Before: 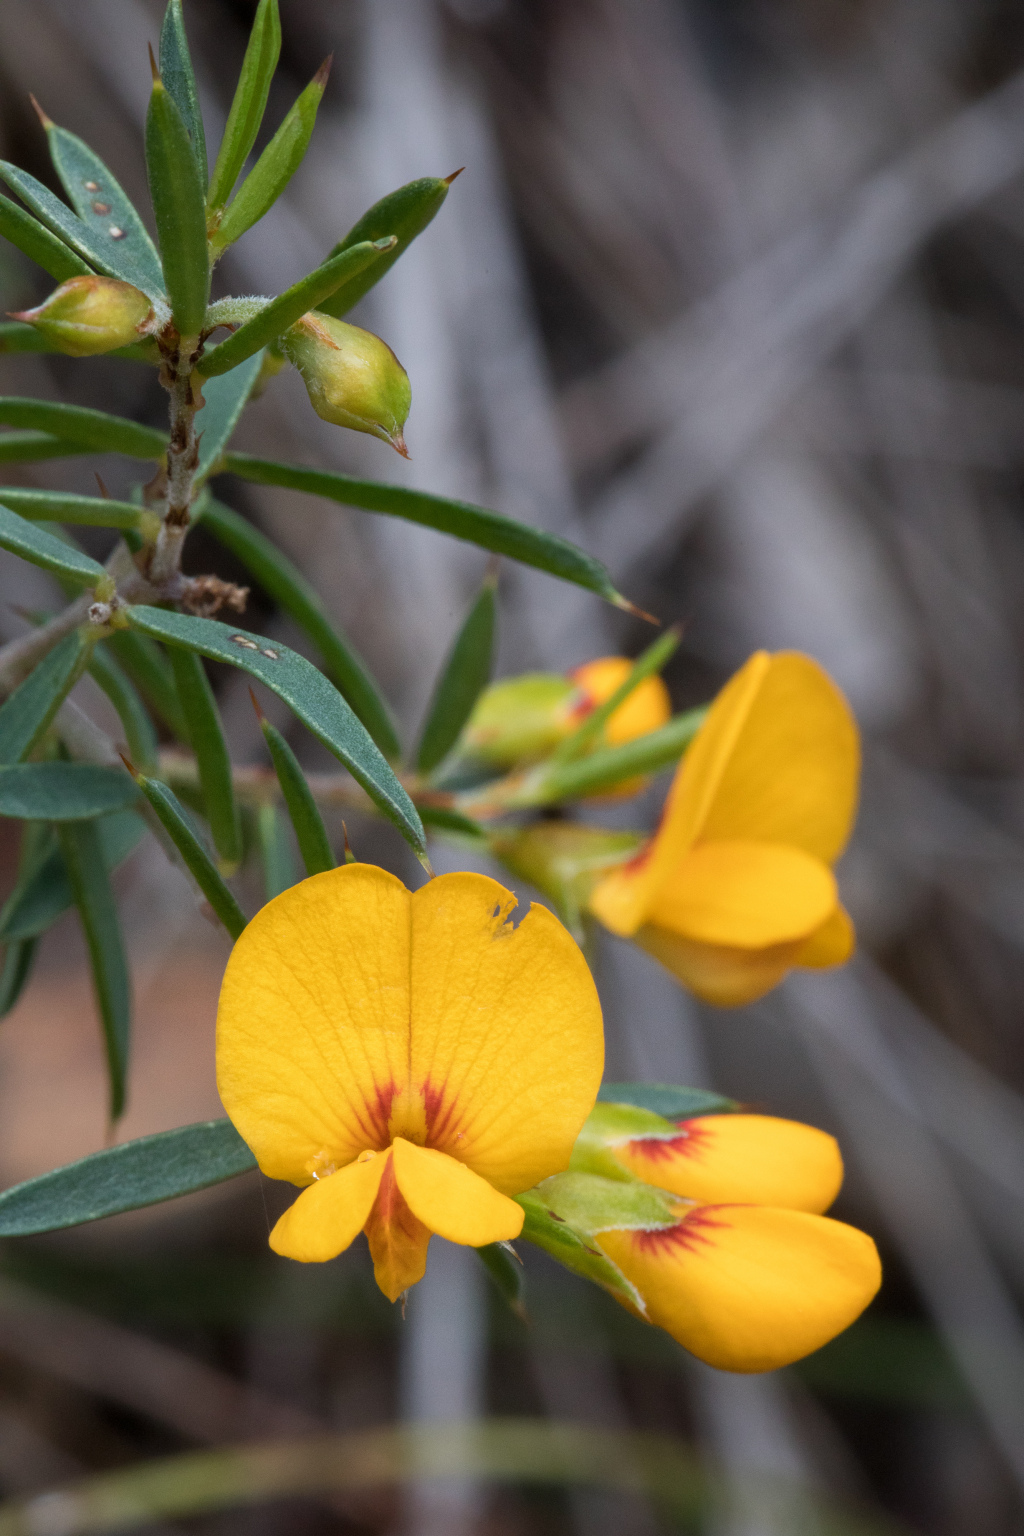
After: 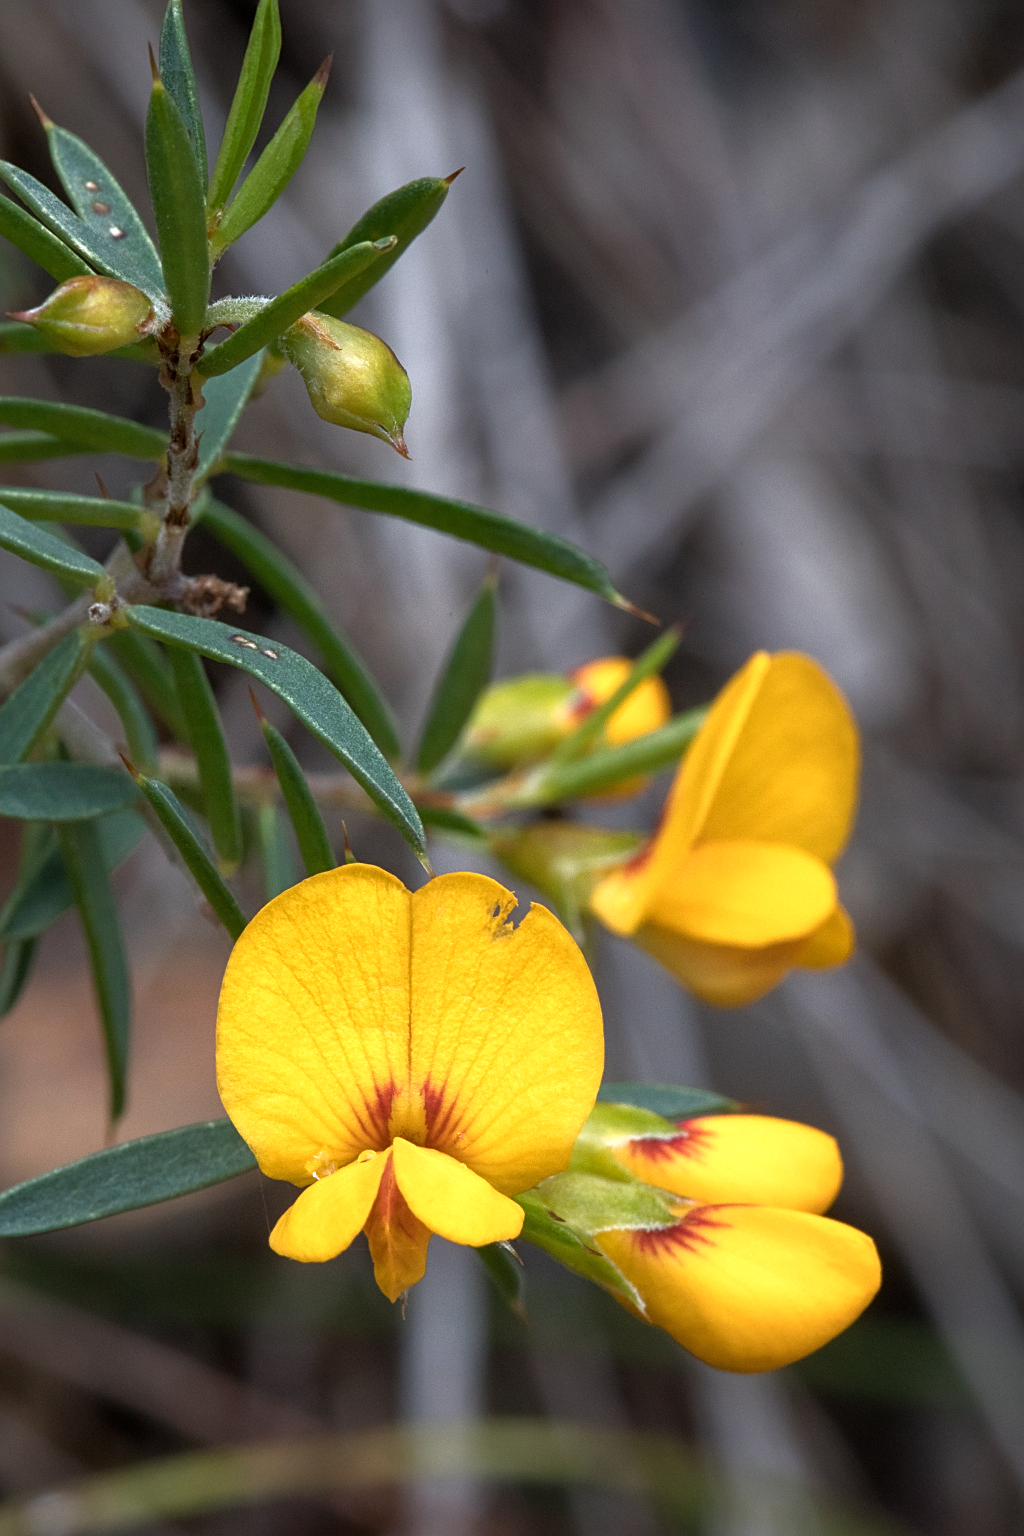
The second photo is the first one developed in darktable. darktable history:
sharpen: on, module defaults
tone equalizer: -8 EV 0.001 EV, -7 EV -0.003 EV, -6 EV 0.004 EV, -5 EV -0.05 EV, -4 EV -0.096 EV, -3 EV -0.139 EV, -2 EV 0.236 EV, -1 EV 0.708 EV, +0 EV 0.518 EV, edges refinement/feathering 500, mask exposure compensation -1.57 EV, preserve details no
